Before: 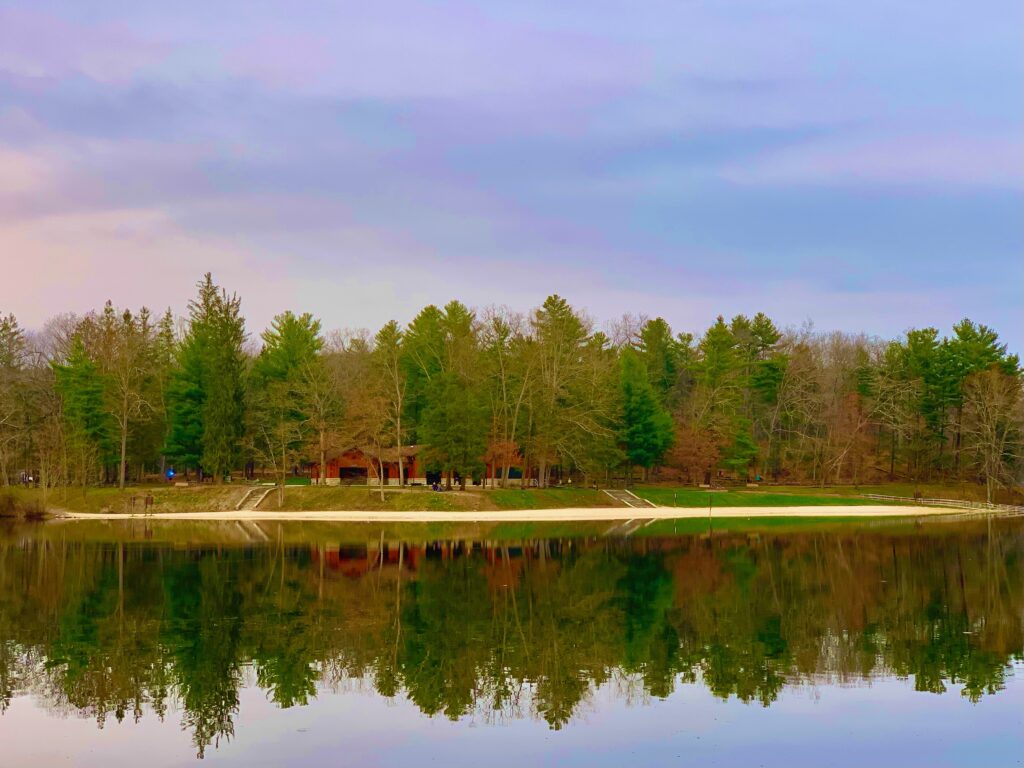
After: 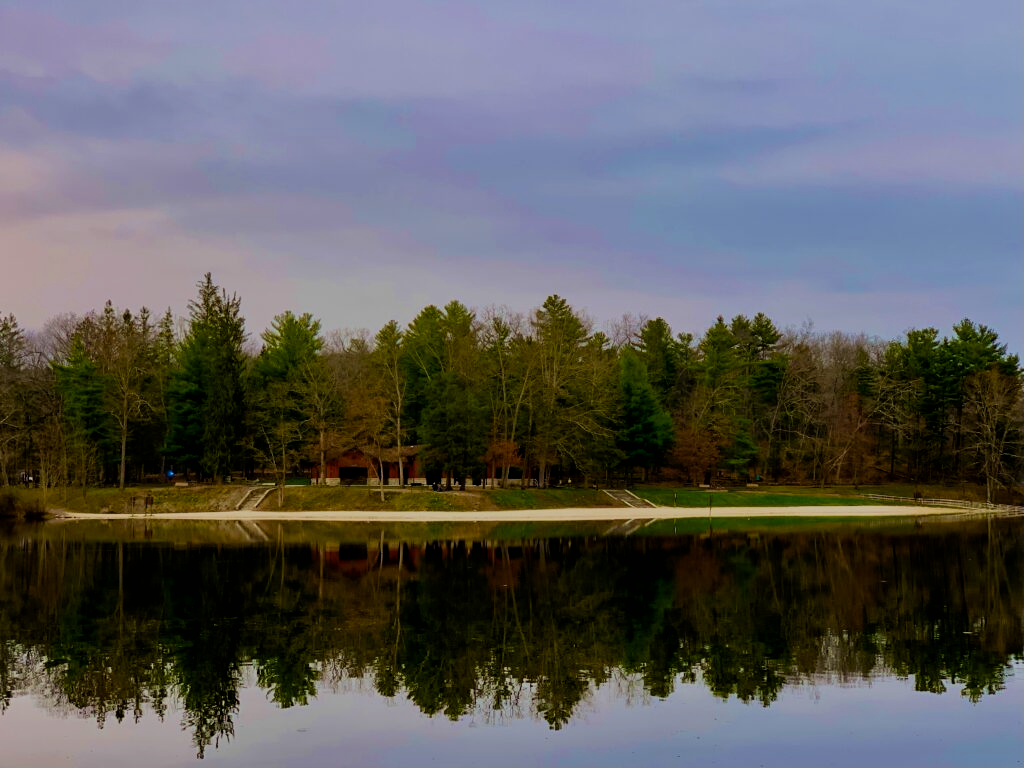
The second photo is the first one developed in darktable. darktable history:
filmic rgb: black relative exposure -5 EV, hardness 2.88, contrast 1.3, highlights saturation mix -30%
exposure: black level correction 0, exposure -0.766 EV, compensate highlight preservation false
